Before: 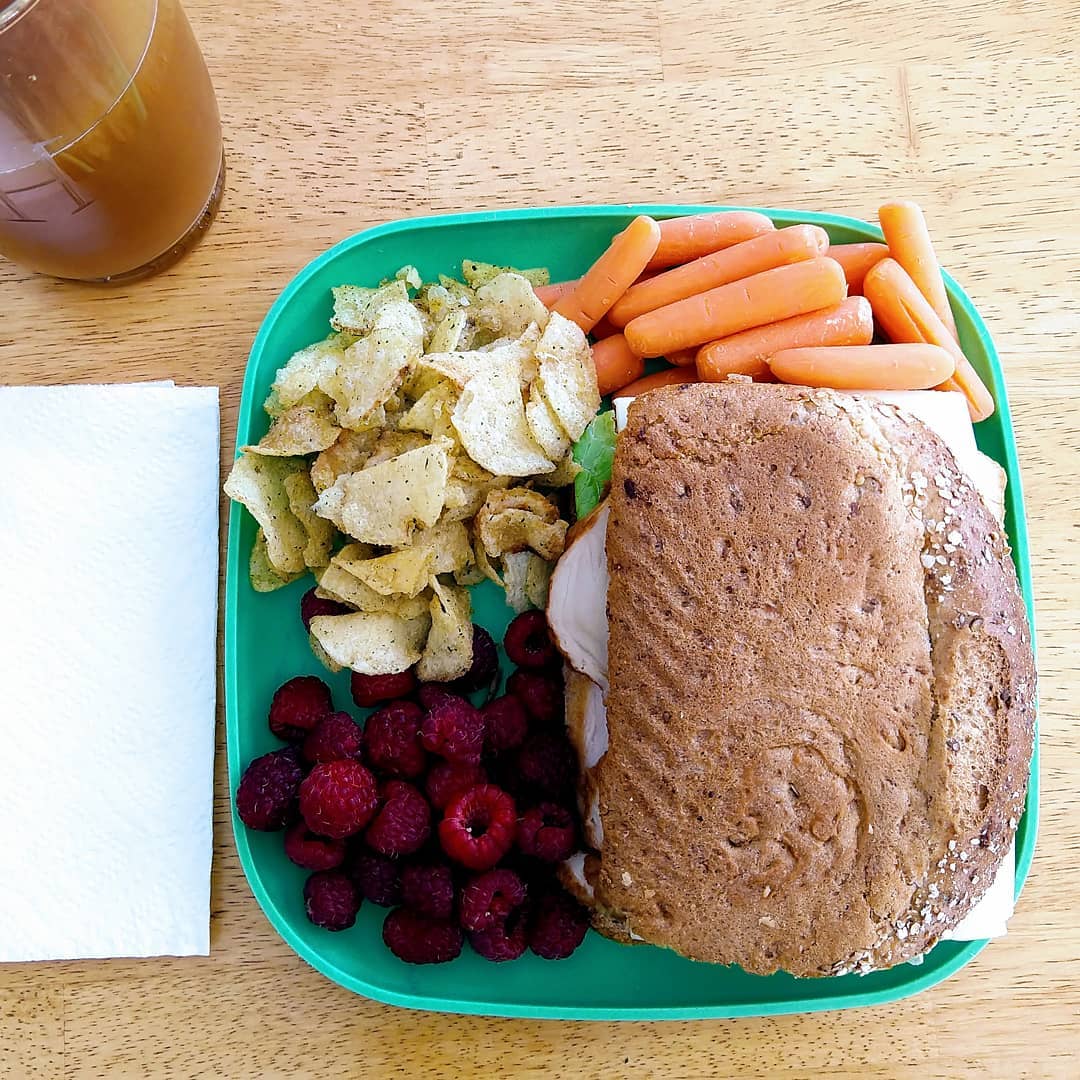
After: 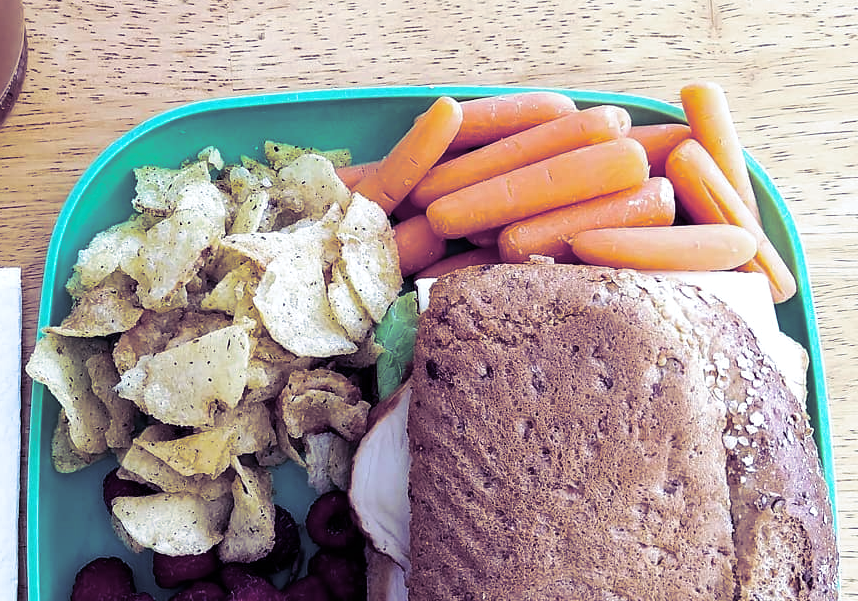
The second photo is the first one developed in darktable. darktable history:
white balance: red 0.954, blue 1.079
split-toning: shadows › hue 255.6°, shadows › saturation 0.66, highlights › hue 43.2°, highlights › saturation 0.68, balance -50.1
levels: levels [0, 0.492, 0.984]
crop: left 18.38%, top 11.092%, right 2.134%, bottom 33.217%
tone equalizer: on, module defaults
